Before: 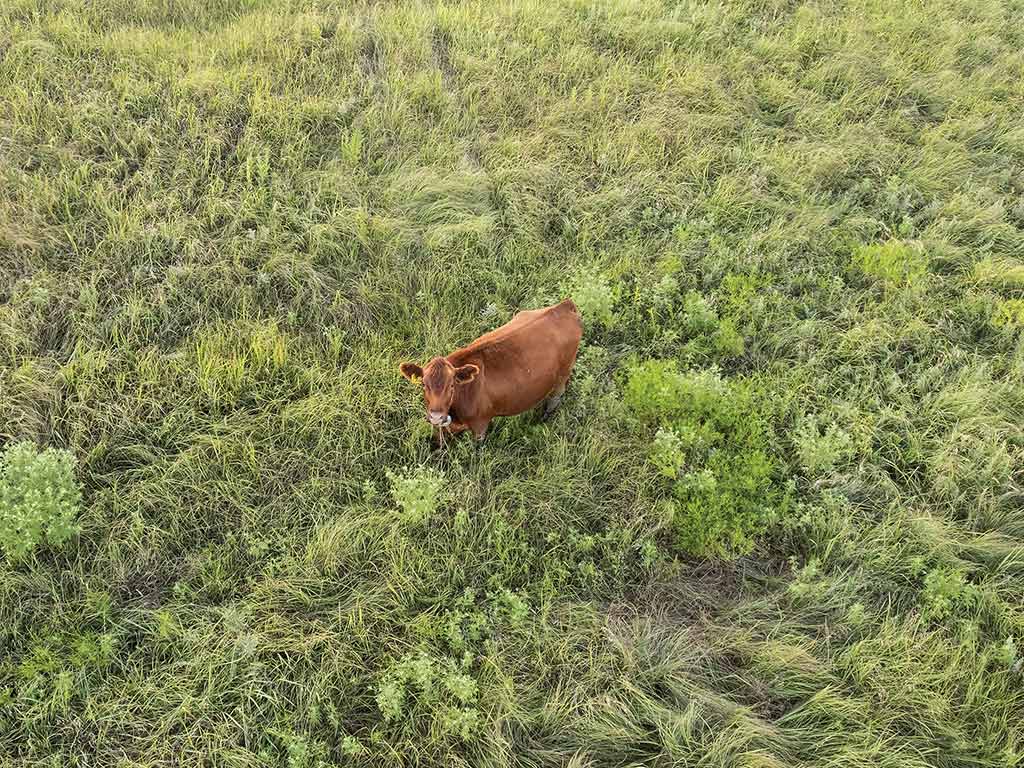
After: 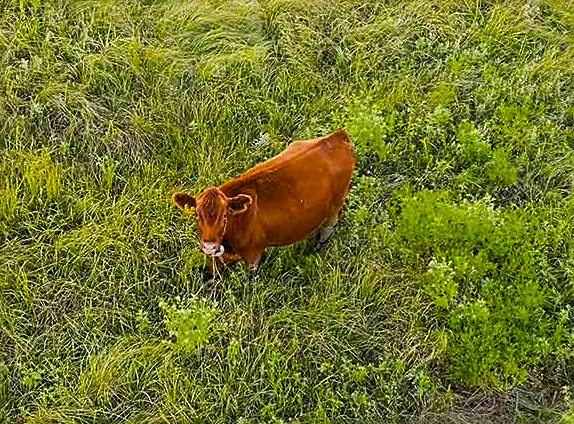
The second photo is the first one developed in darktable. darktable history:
crop and rotate: left 22.191%, top 22.223%, right 21.704%, bottom 22.511%
color balance rgb: power › hue 61.94°, linear chroma grading › global chroma 9.867%, perceptual saturation grading › global saturation 29.815%, global vibrance 15.804%, saturation formula JzAzBz (2021)
sharpen: on, module defaults
